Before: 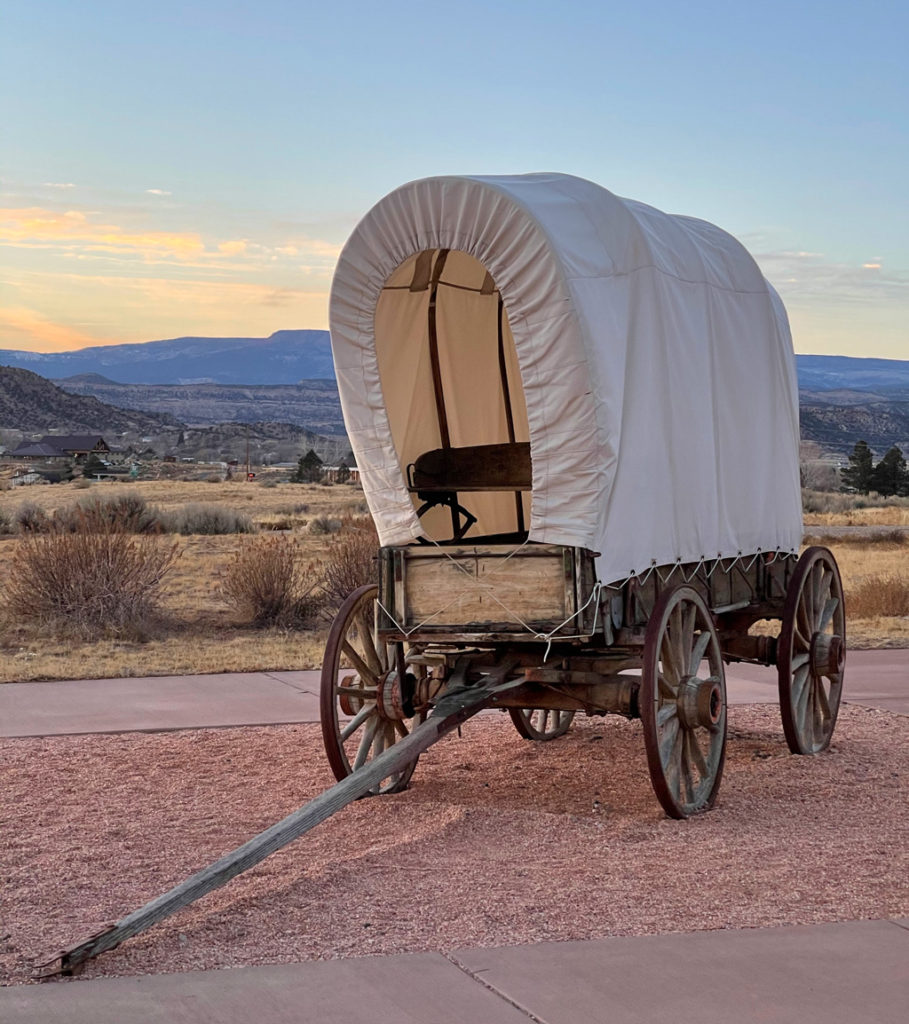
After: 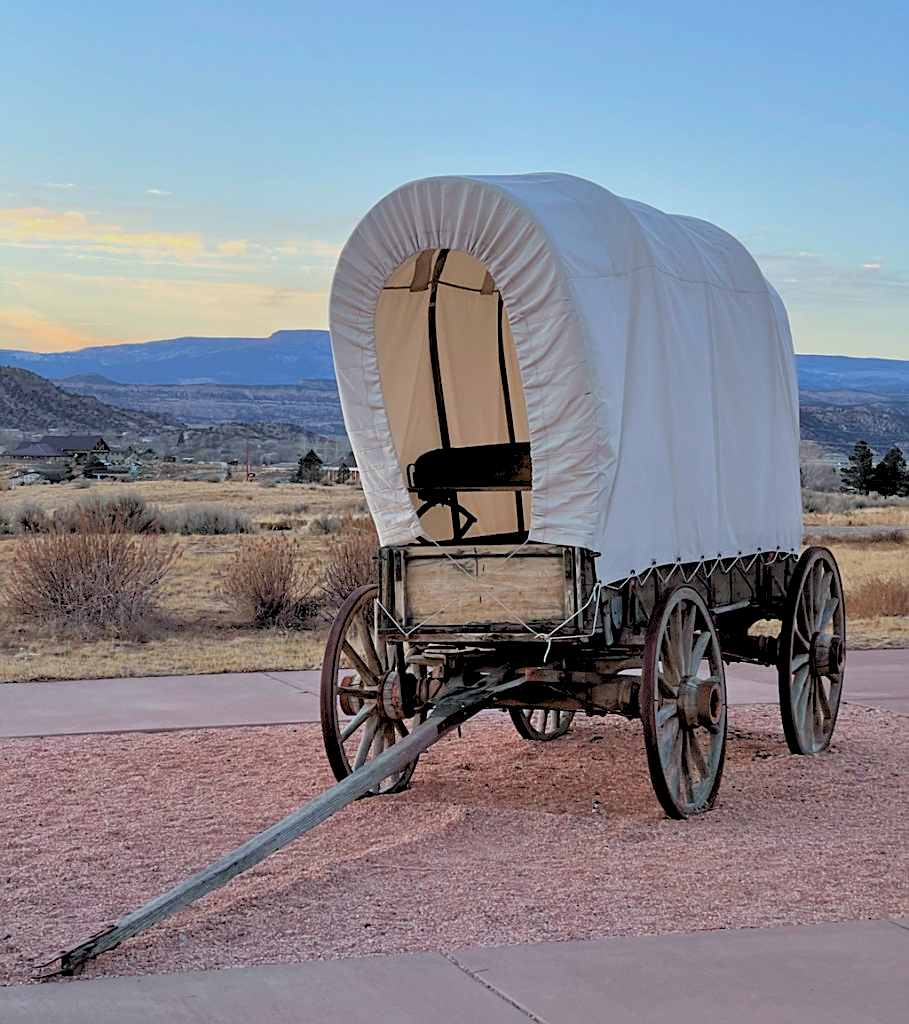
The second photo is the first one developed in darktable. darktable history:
color calibration: illuminant Planckian (black body), x 0.368, y 0.361, temperature 4275.92 K
sharpen: radius 1.864, amount 0.398, threshold 1.271
rgb levels: preserve colors sum RGB, levels [[0.038, 0.433, 0.934], [0, 0.5, 1], [0, 0.5, 1]]
white balance: emerald 1
